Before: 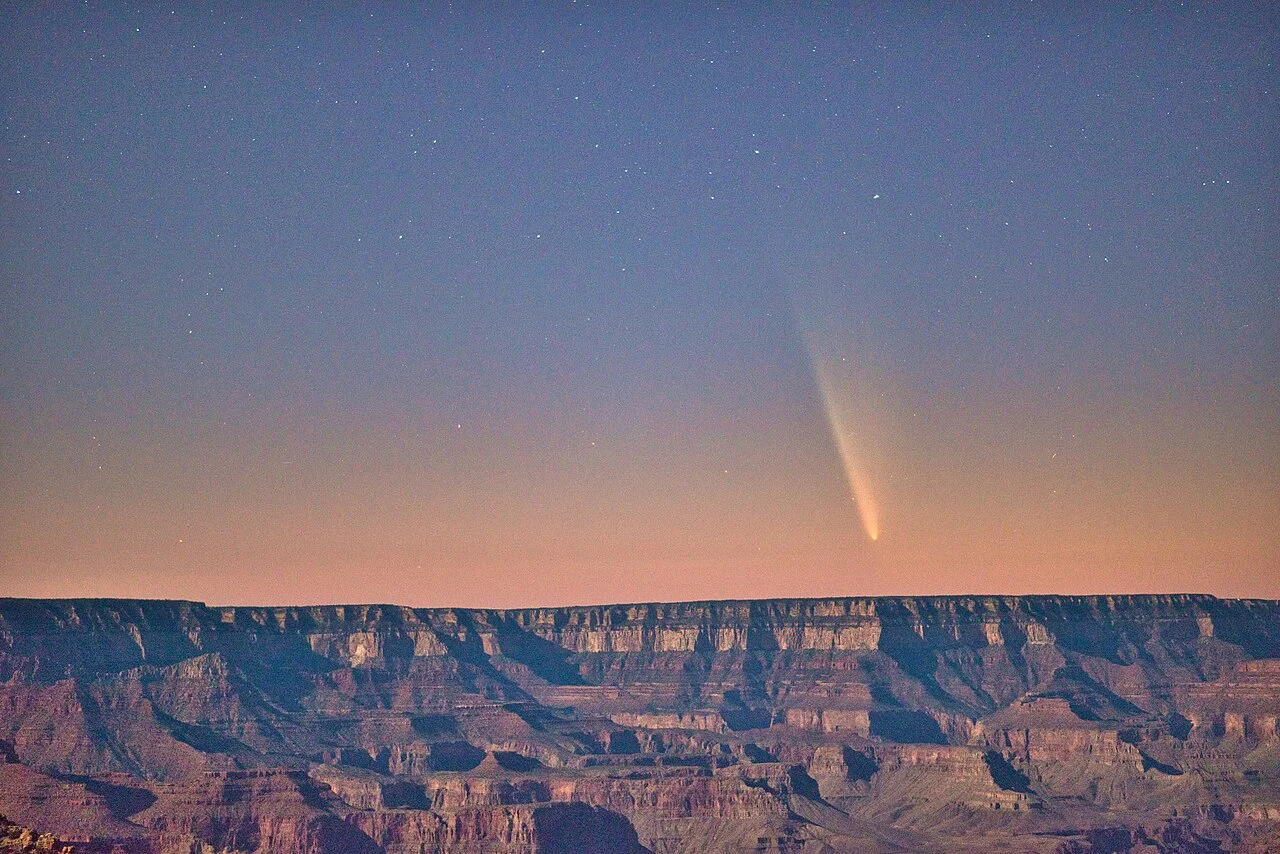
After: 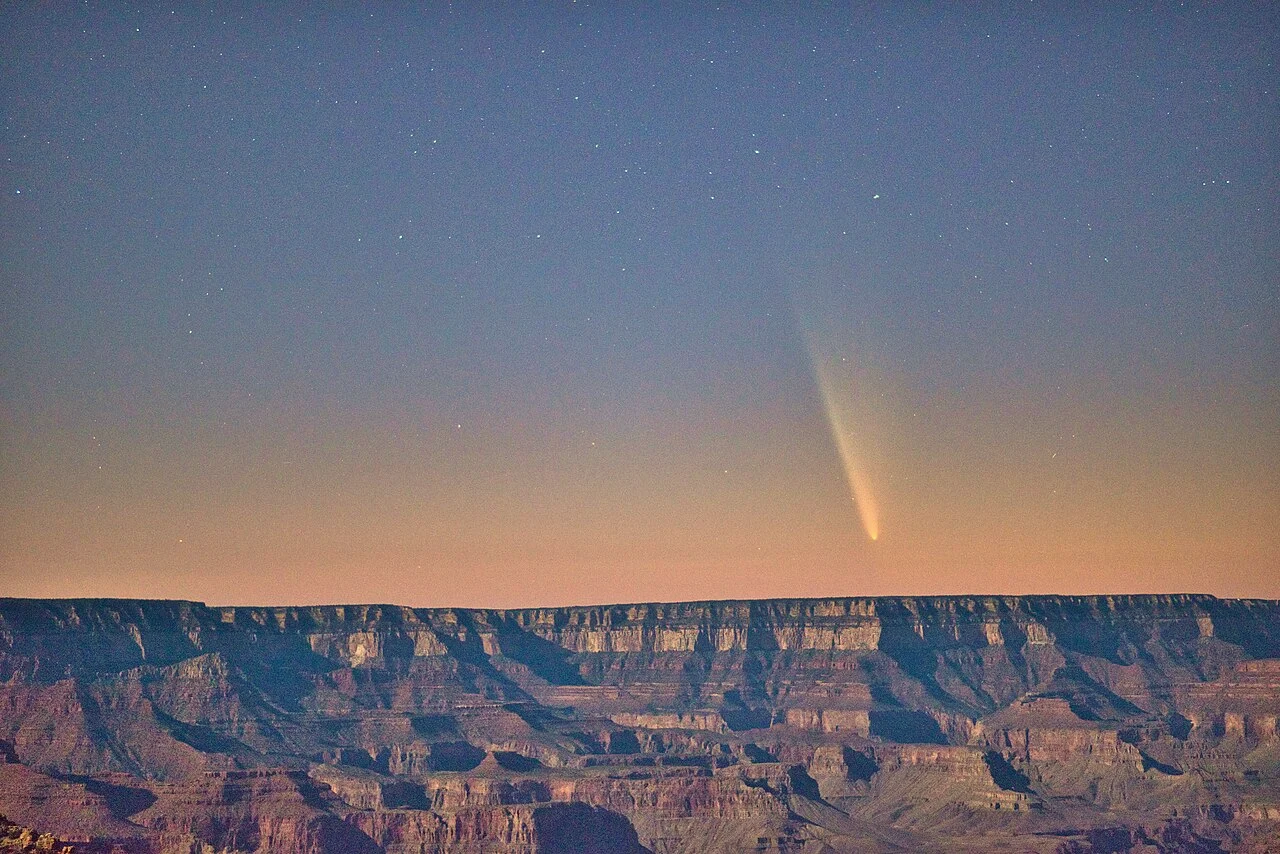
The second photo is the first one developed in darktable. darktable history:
color correction: highlights a* -4.27, highlights b* 6.74
